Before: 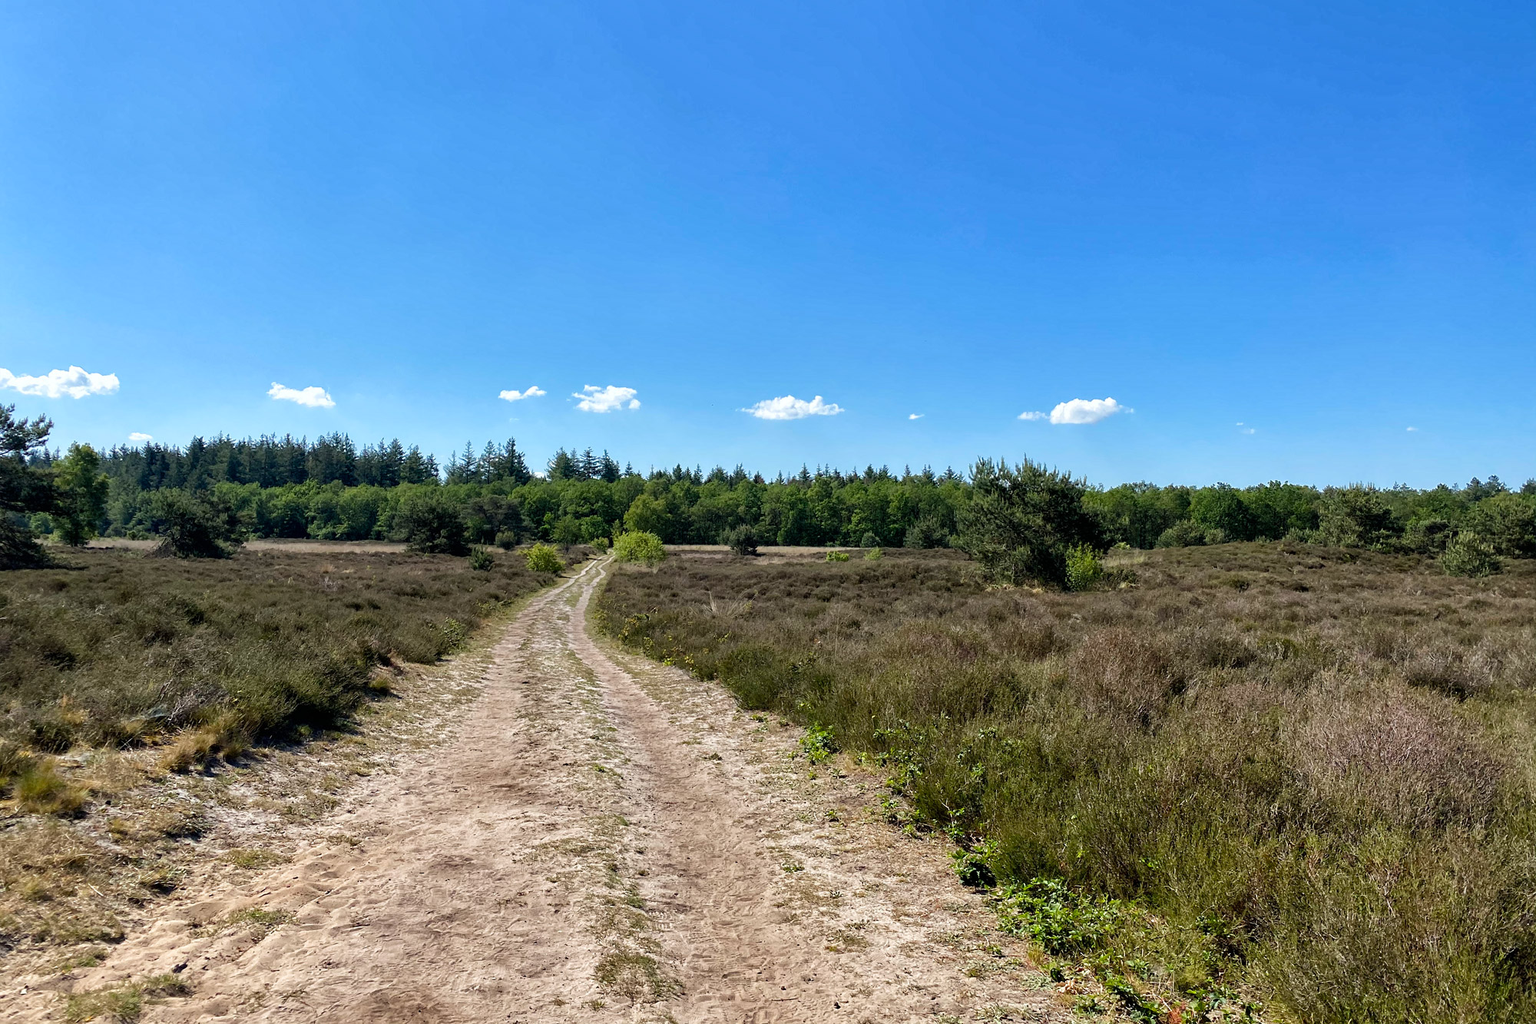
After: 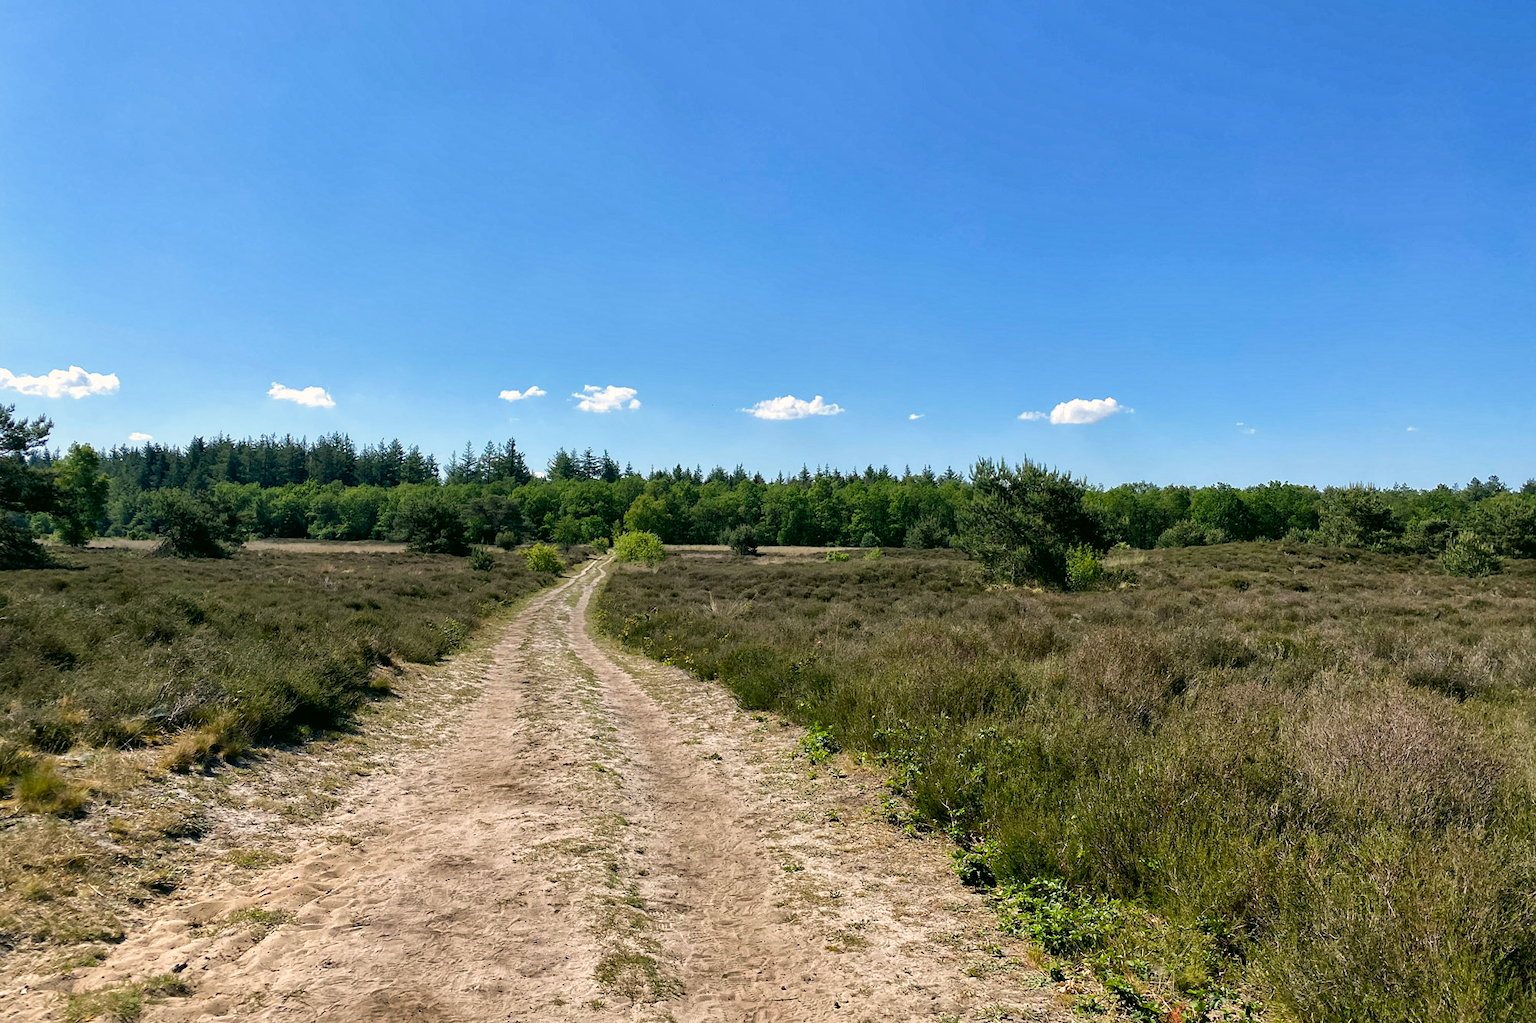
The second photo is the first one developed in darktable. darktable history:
color correction: highlights a* 4.05, highlights b* 4.94, shadows a* -6.89, shadows b* 4.59
